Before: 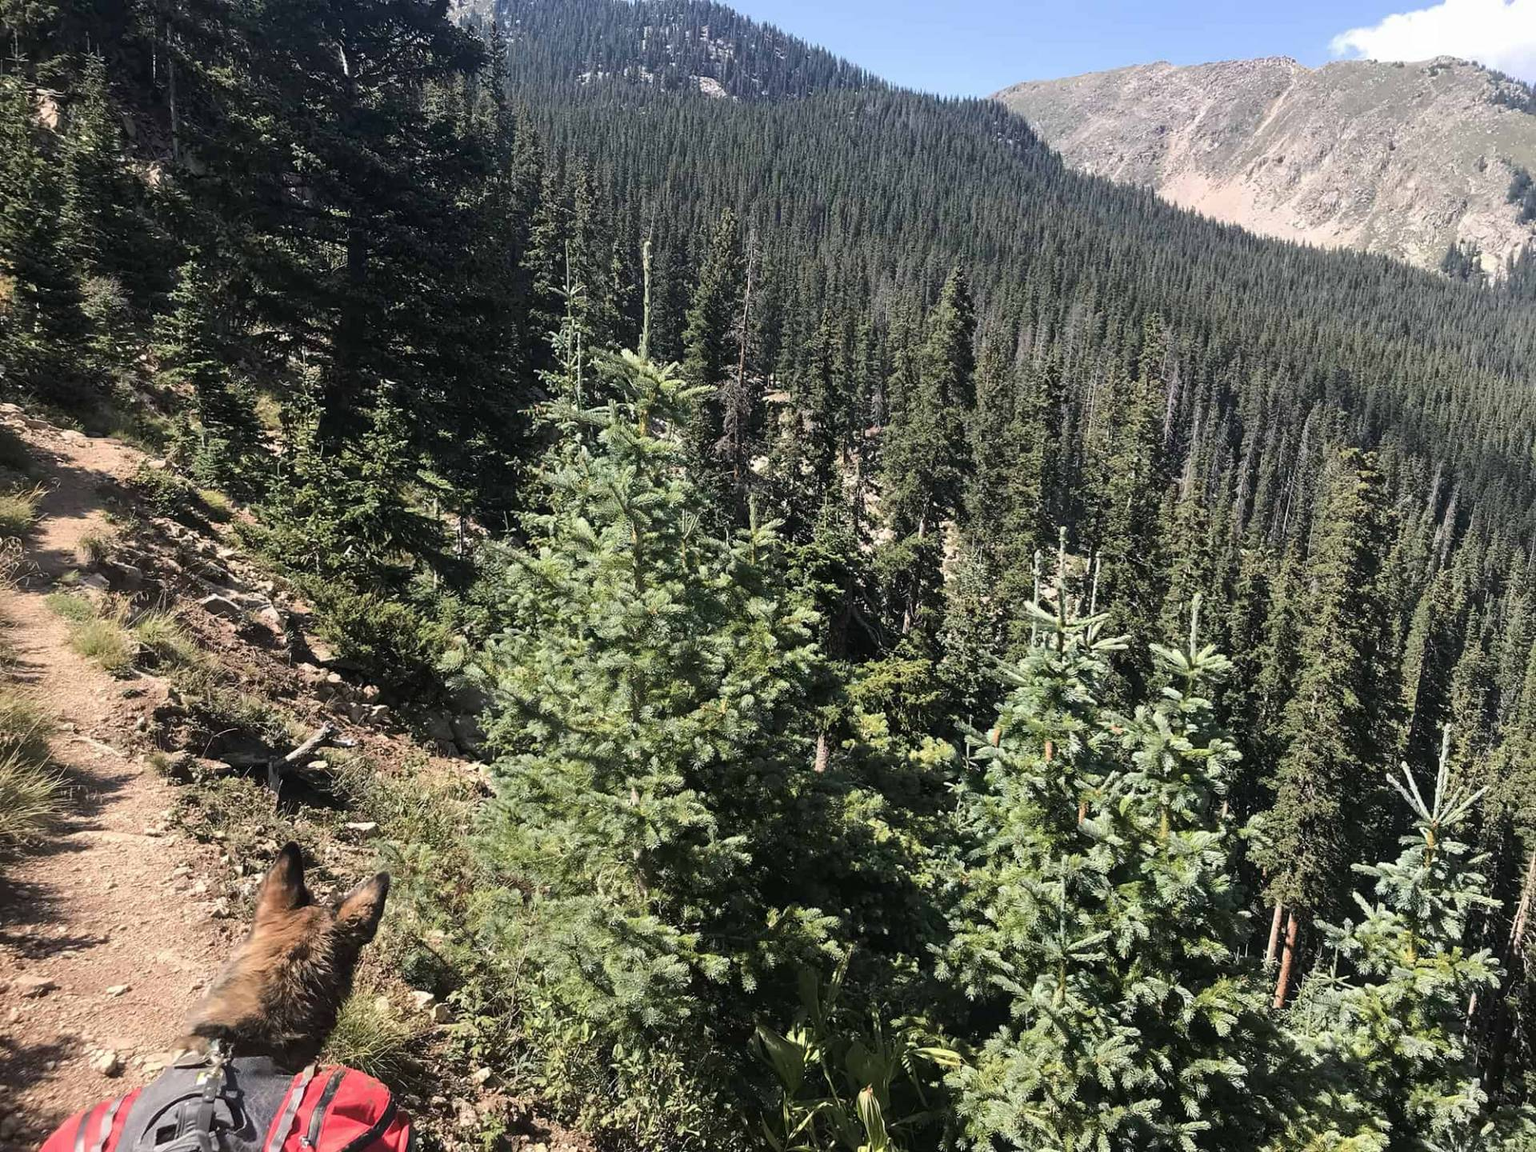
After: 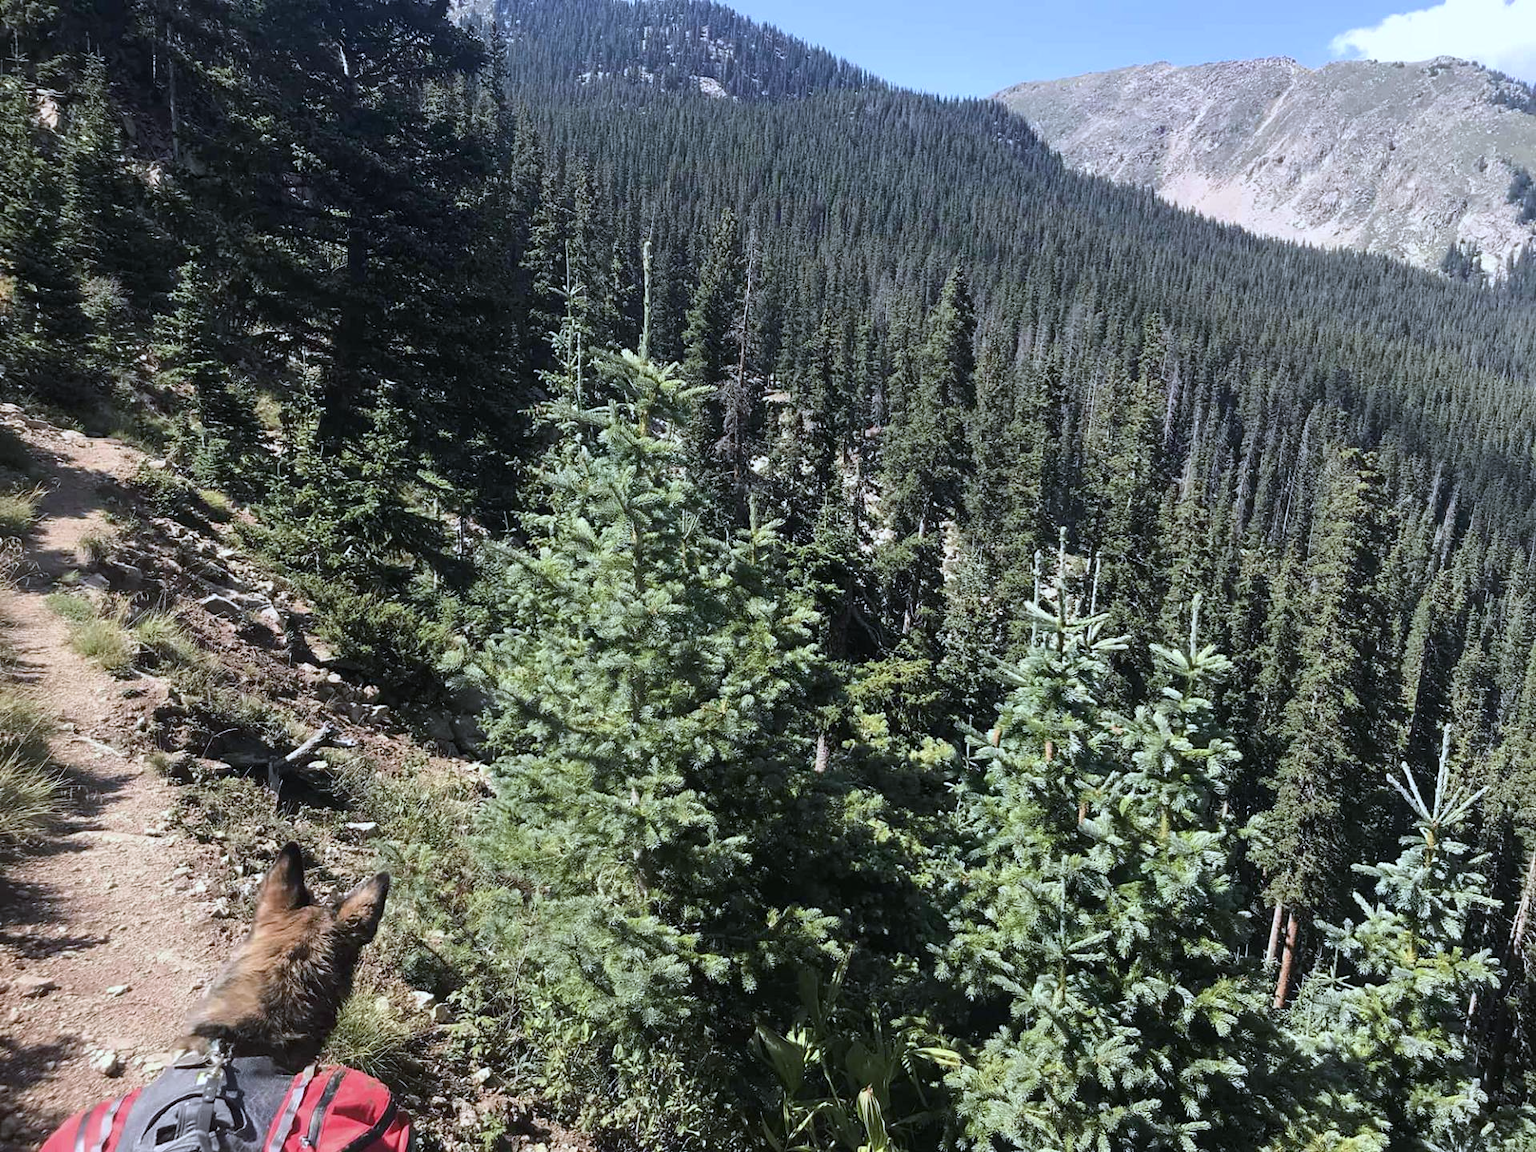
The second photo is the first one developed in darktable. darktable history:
tone equalizer: on, module defaults
white balance: red 0.931, blue 1.11
